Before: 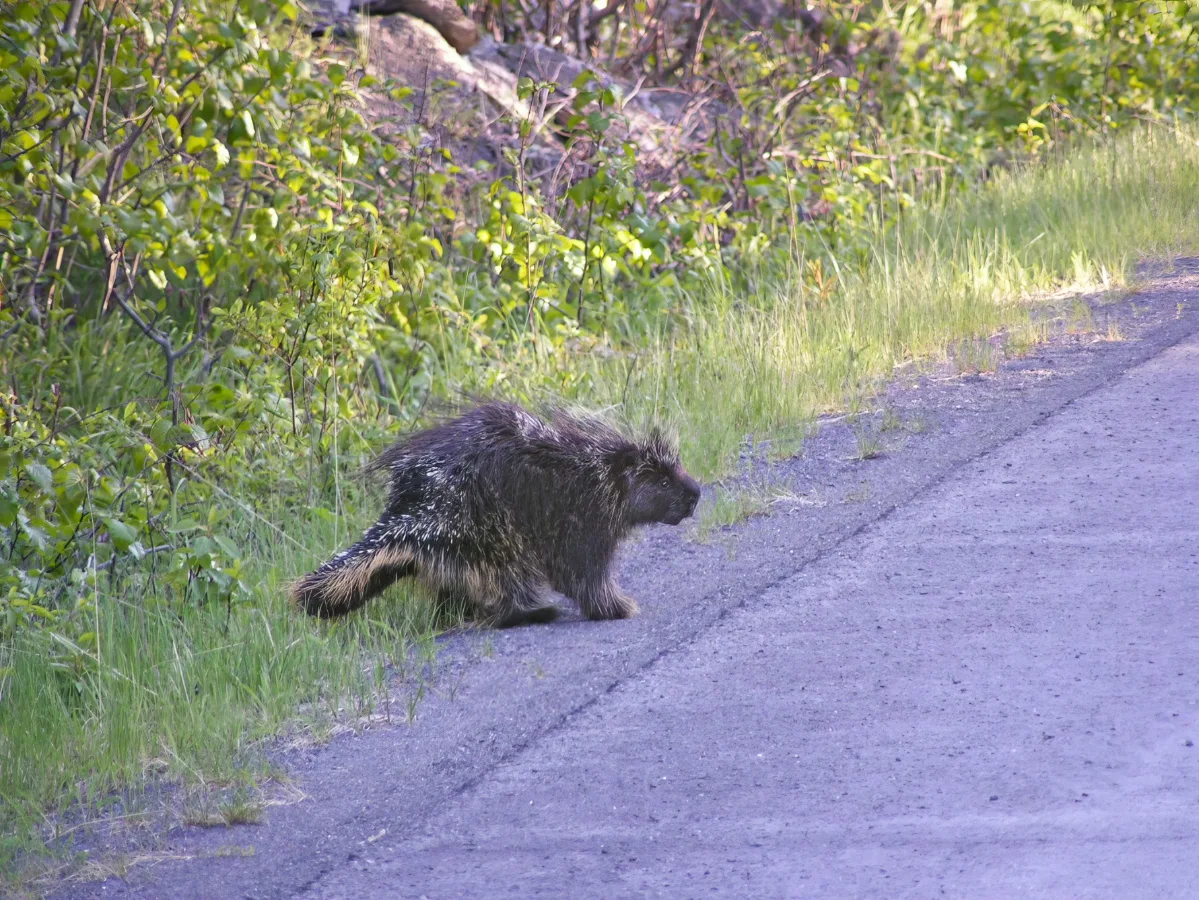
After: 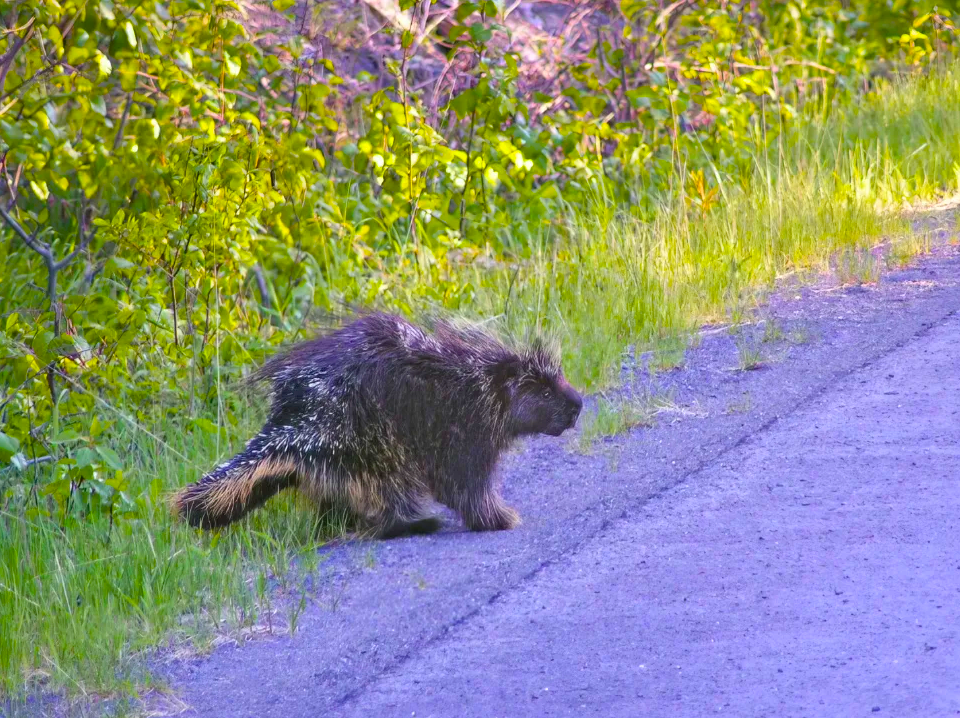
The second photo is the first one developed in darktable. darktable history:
contrast brightness saturation: saturation -0.062
crop and rotate: left 9.992%, top 9.913%, right 9.923%, bottom 10.236%
color balance rgb: linear chroma grading › global chroma 49.543%, perceptual saturation grading › global saturation 36.046%
